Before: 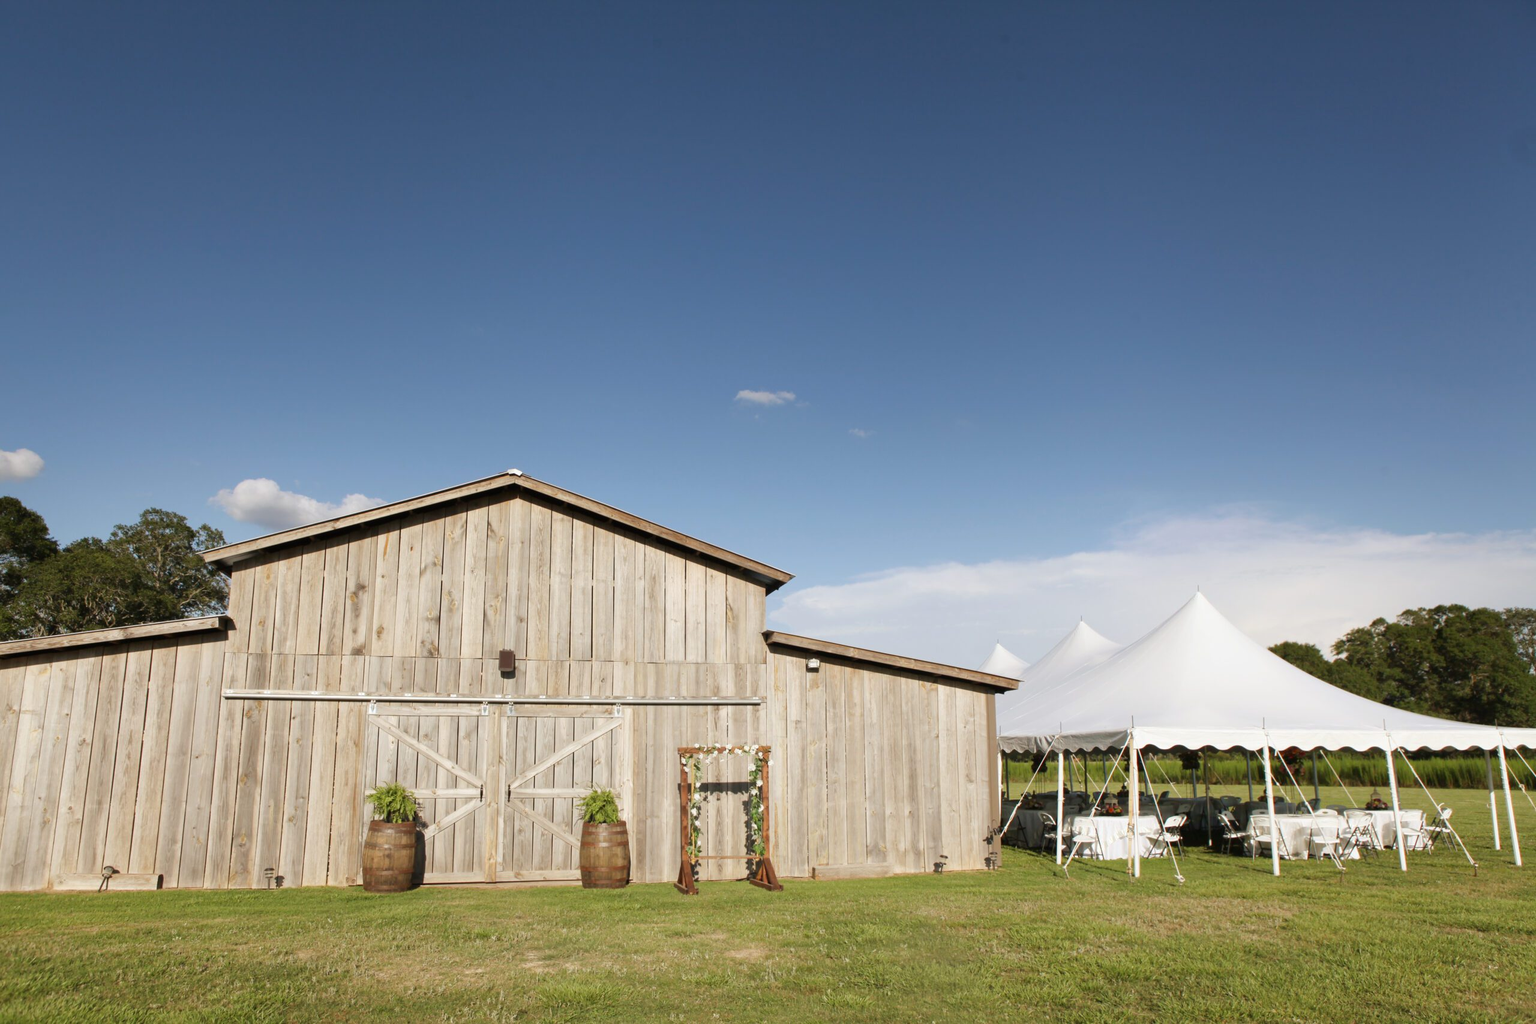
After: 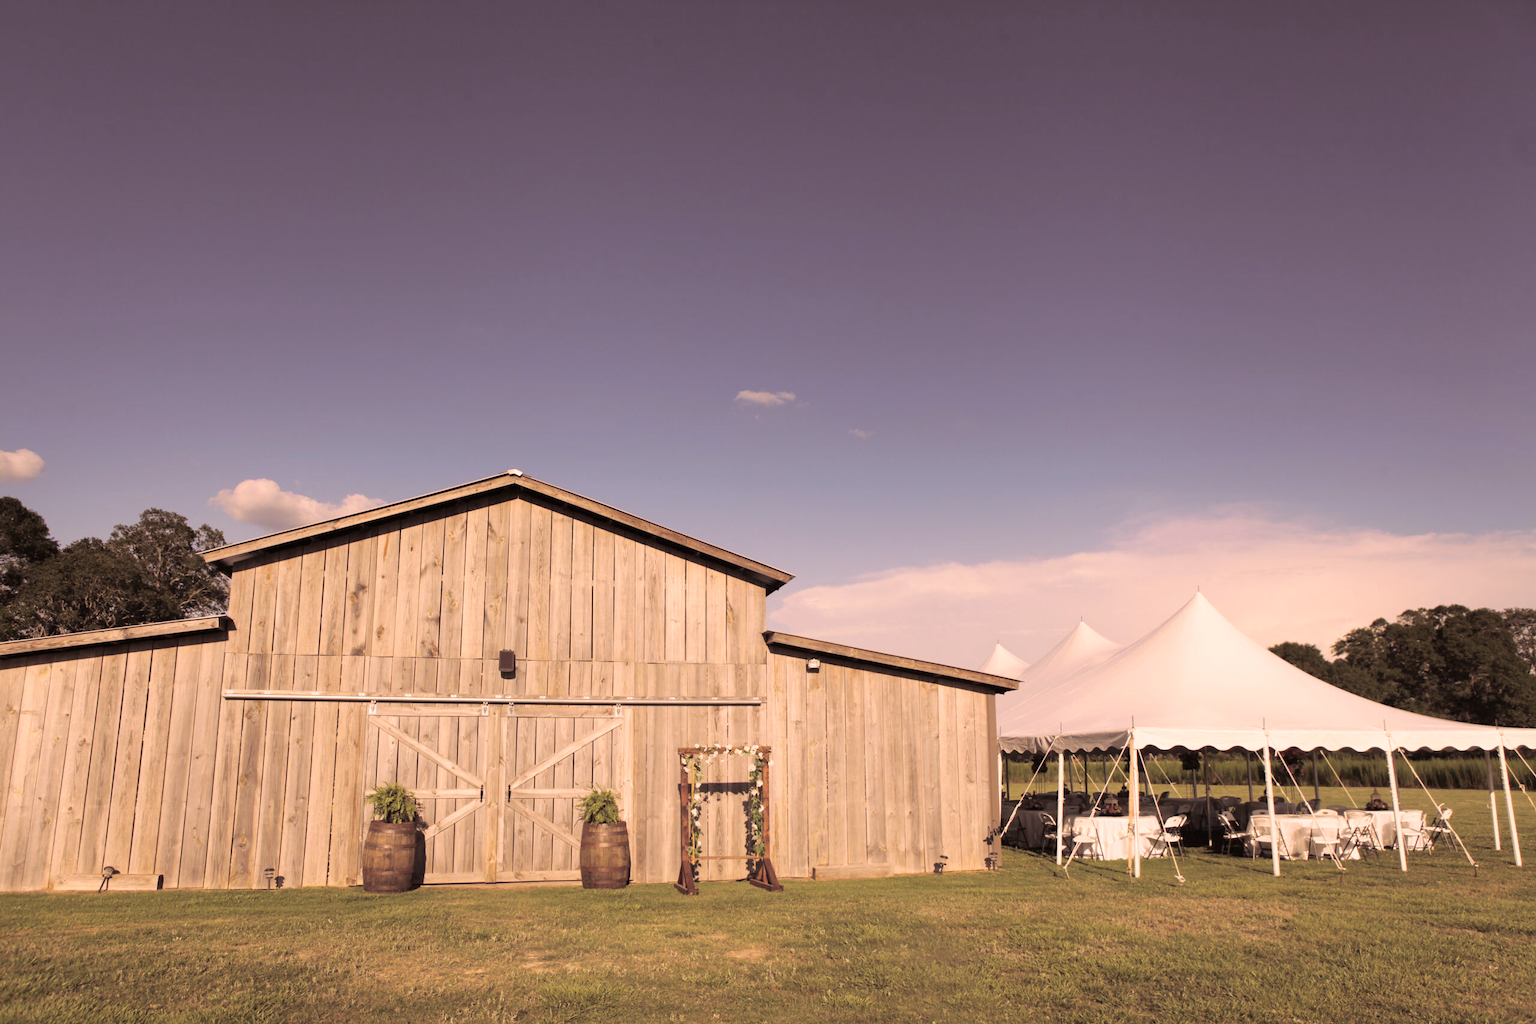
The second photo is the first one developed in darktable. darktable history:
split-toning: shadows › saturation 0.24, highlights › hue 54°, highlights › saturation 0.24
color correction: highlights a* 17.88, highlights b* 18.79
